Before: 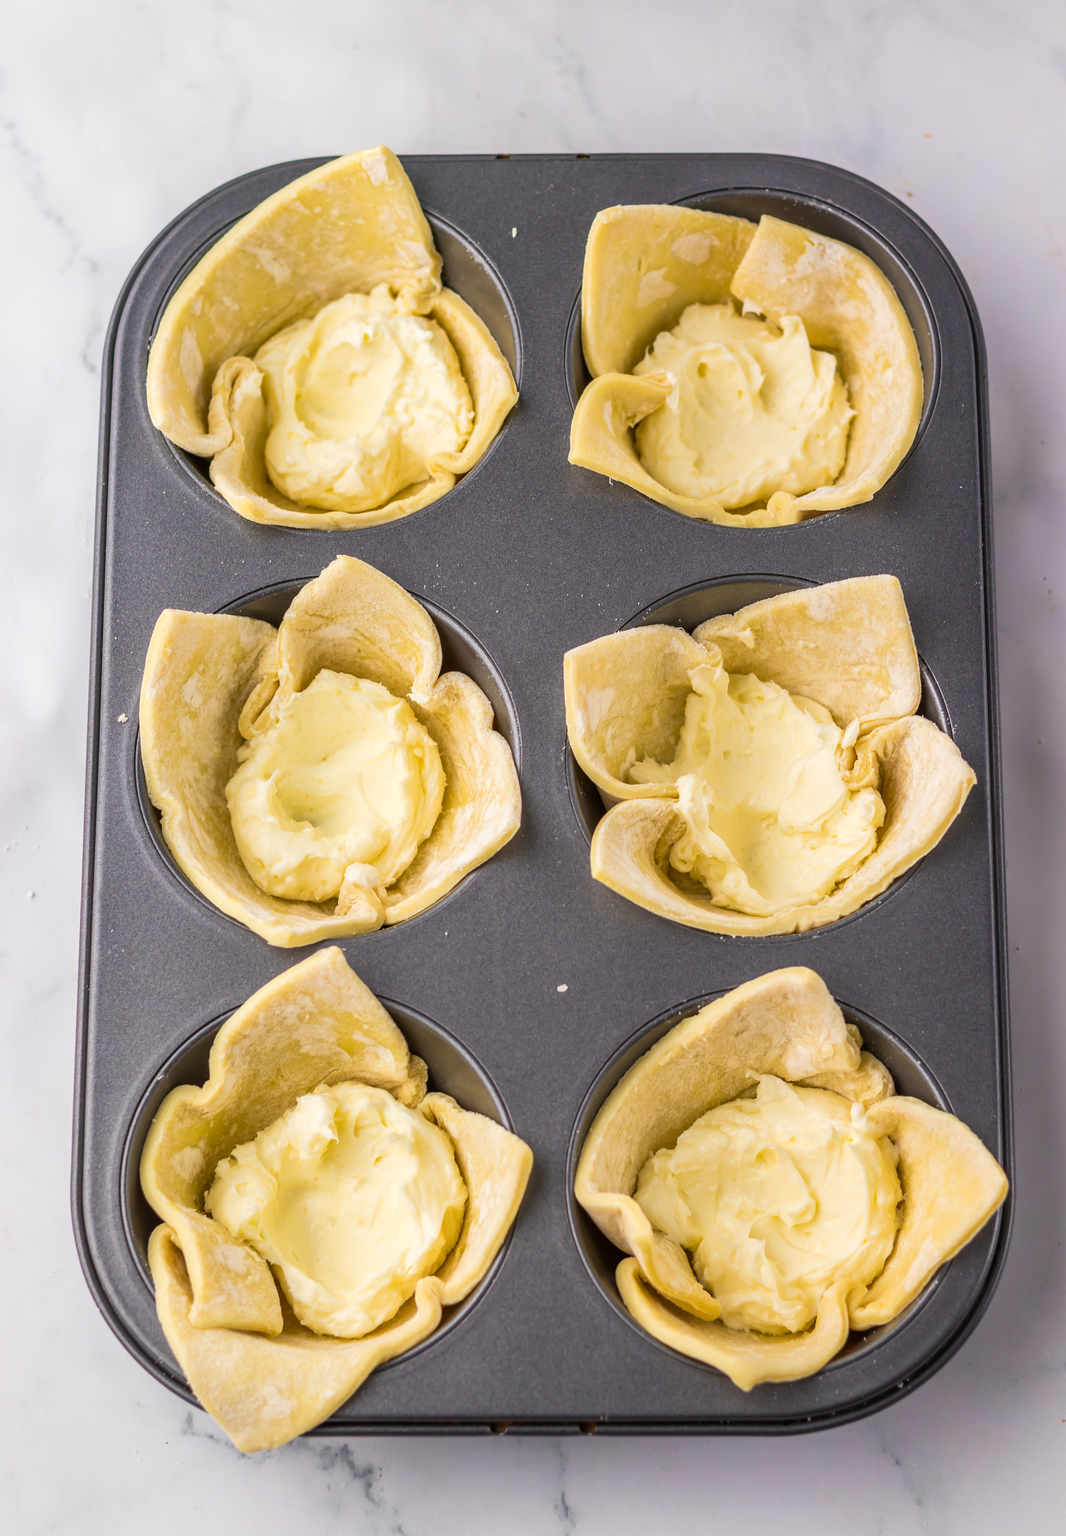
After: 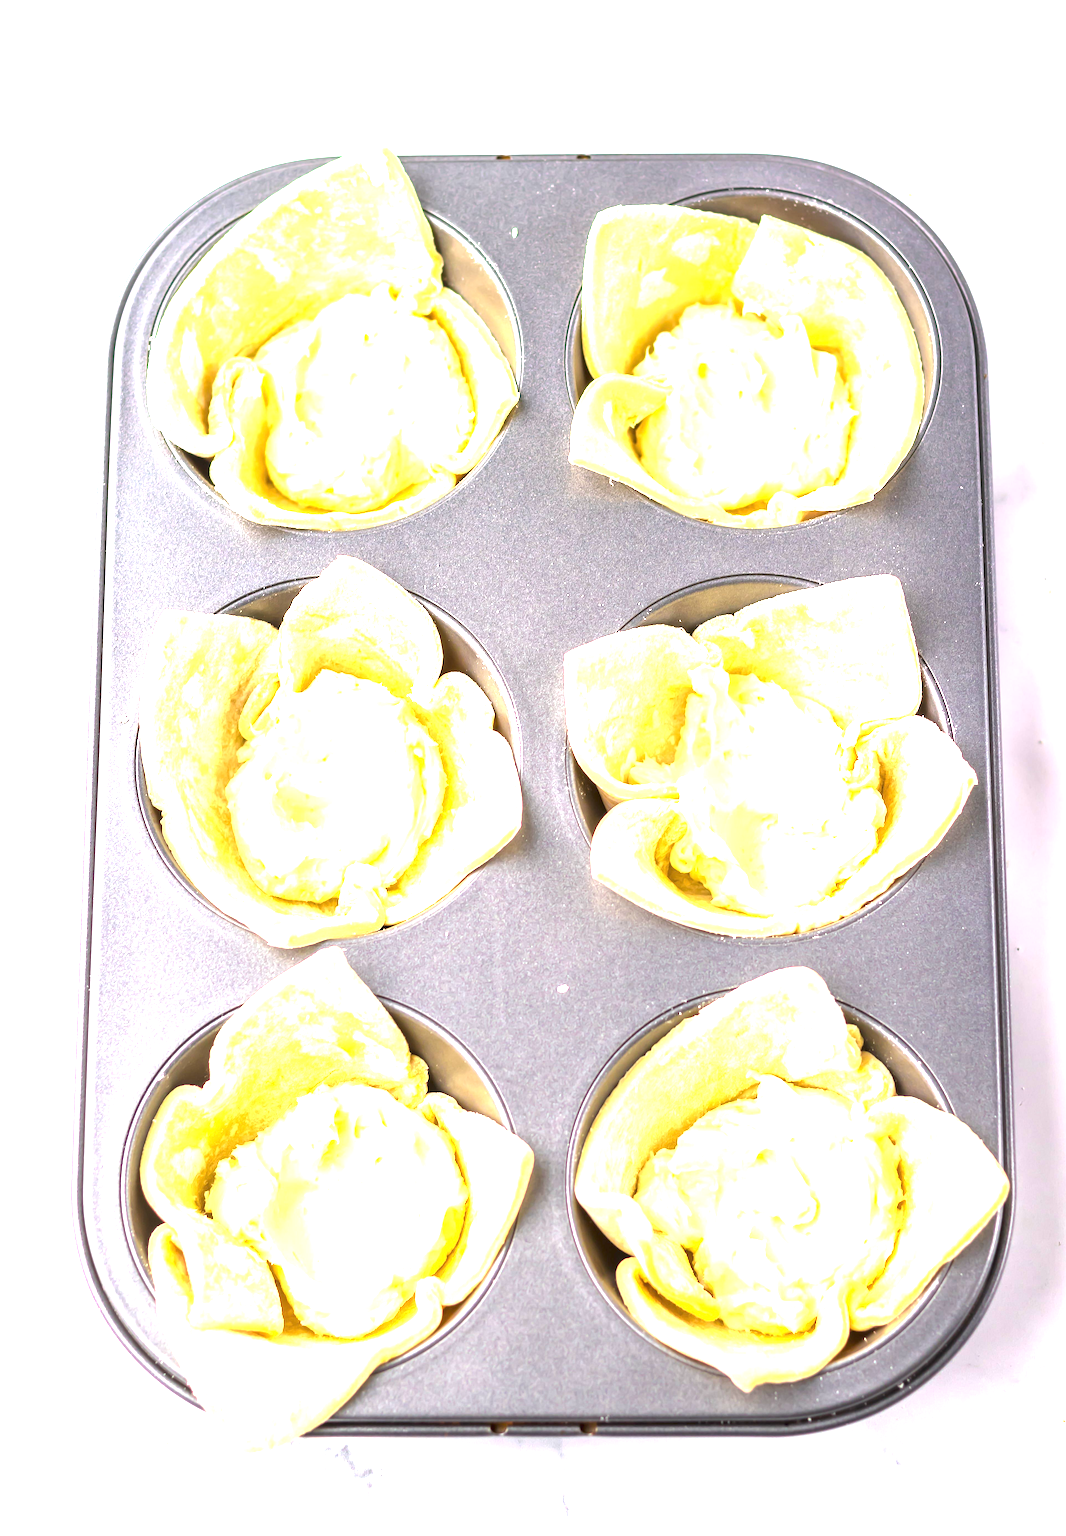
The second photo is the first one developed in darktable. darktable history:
exposure: black level correction 0, exposure 2.372 EV, compensate highlight preservation false
